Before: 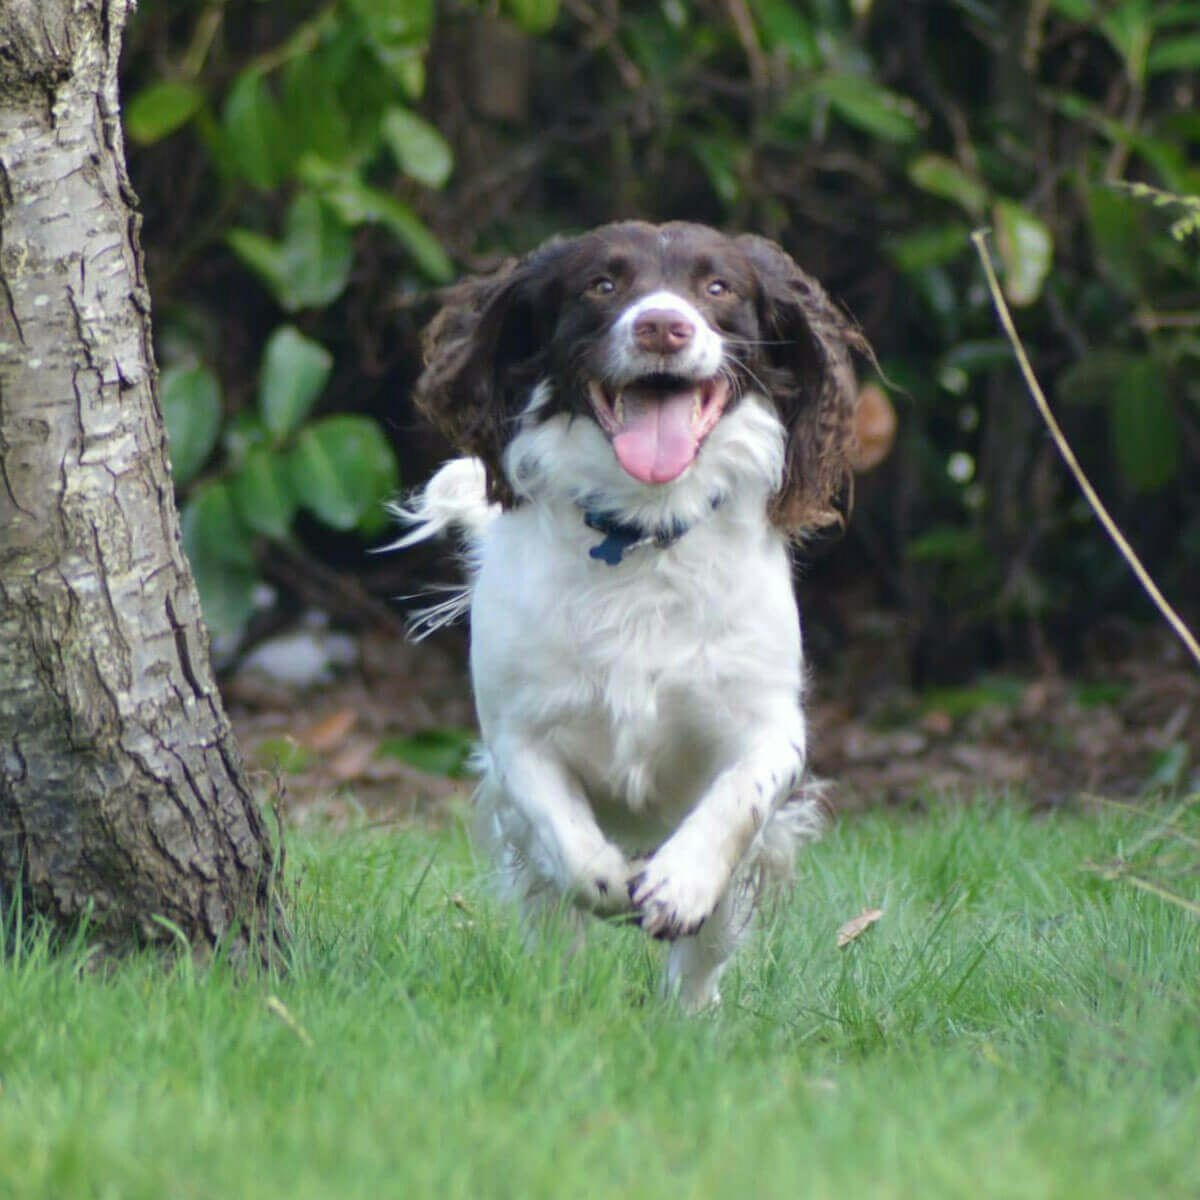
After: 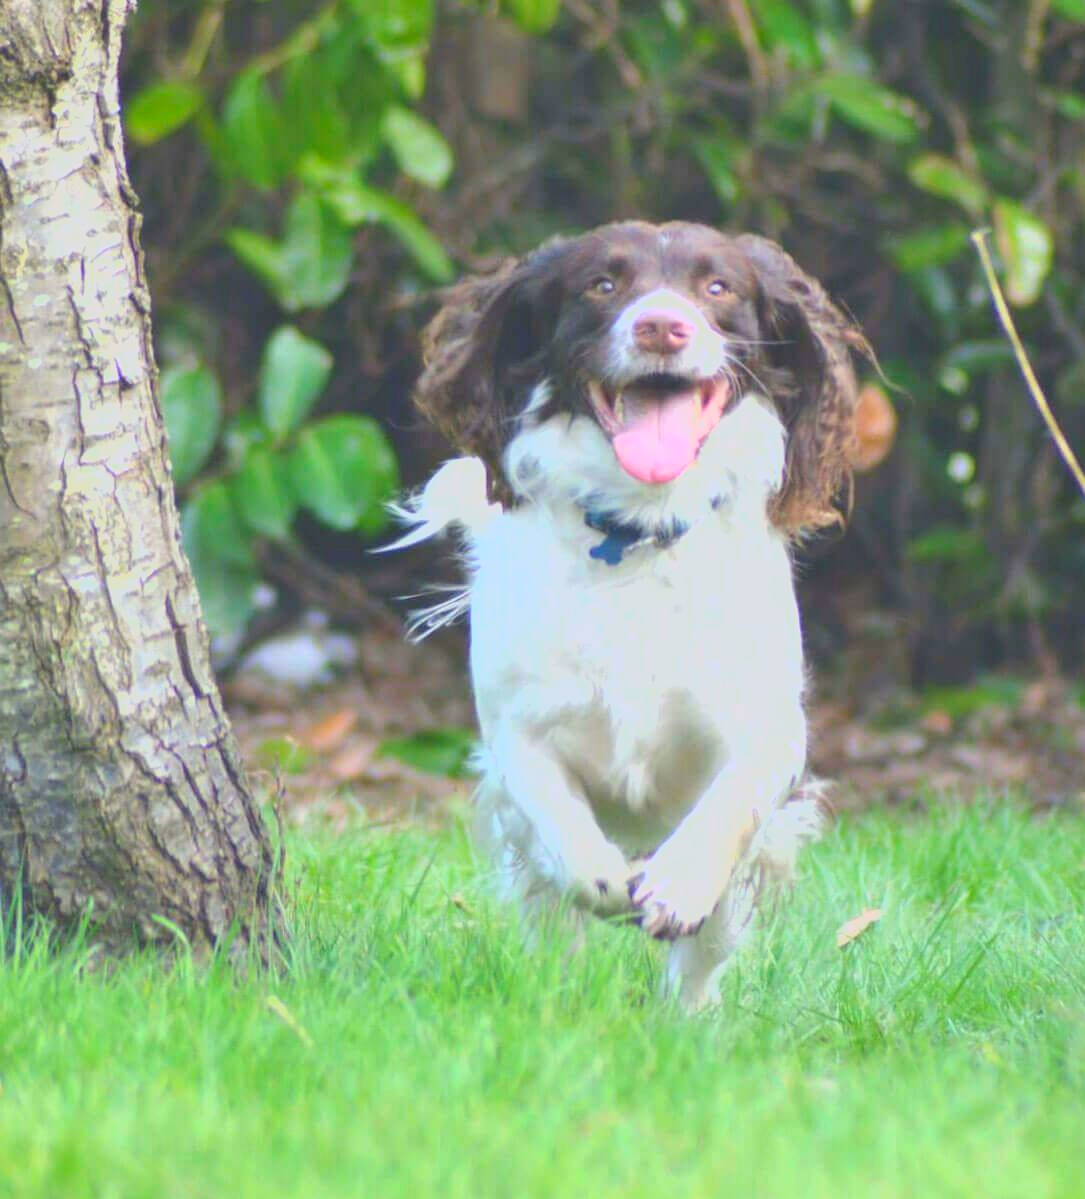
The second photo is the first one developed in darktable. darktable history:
exposure: black level correction -0.002, exposure 1.115 EV, compensate highlight preservation false
lowpass: radius 0.1, contrast 0.85, saturation 1.1, unbound 0
contrast brightness saturation: contrast -0.1, brightness 0.05, saturation 0.08
crop: right 9.509%, bottom 0.031%
